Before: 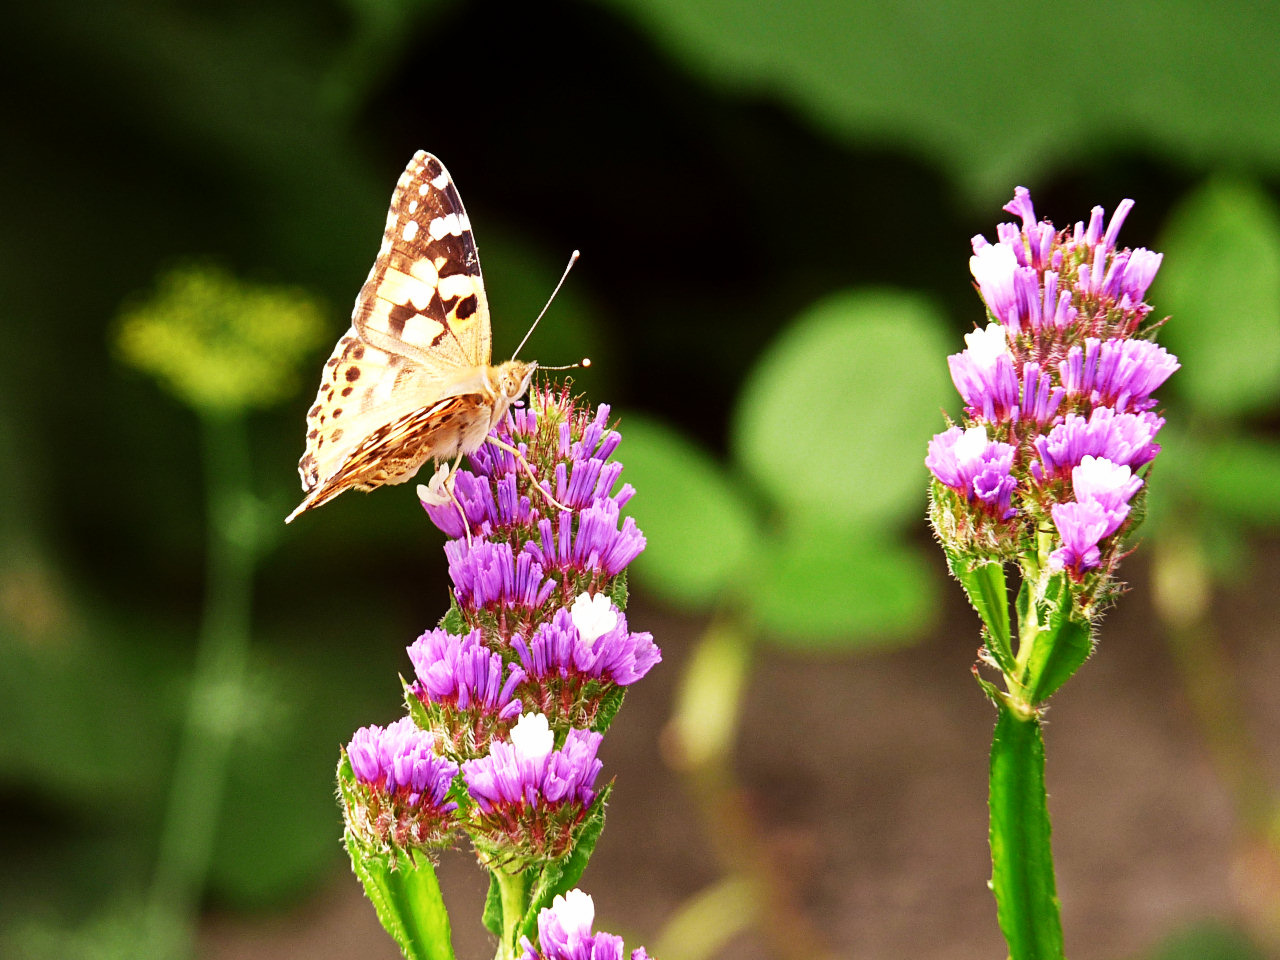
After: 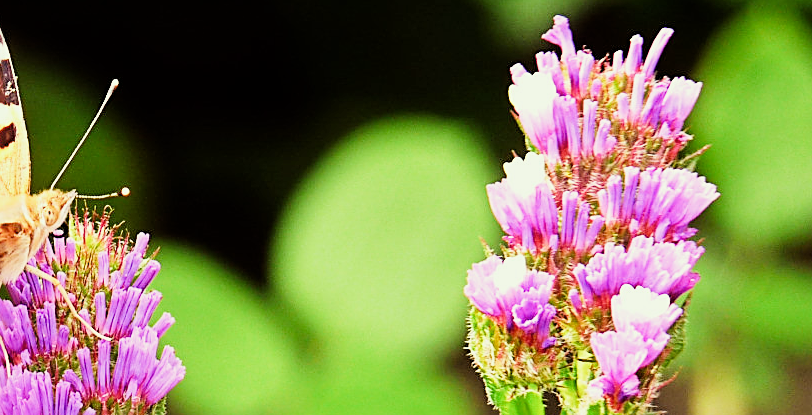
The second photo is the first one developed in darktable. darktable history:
sharpen: on, module defaults
exposure: black level correction 0, exposure 1.001 EV, compensate highlight preservation false
crop: left 36.05%, top 17.898%, right 0.492%, bottom 38.797%
color correction: highlights a* -4.25, highlights b* 6.97
filmic rgb: black relative exposure -7.83 EV, white relative exposure 4.31 EV, hardness 3.9
